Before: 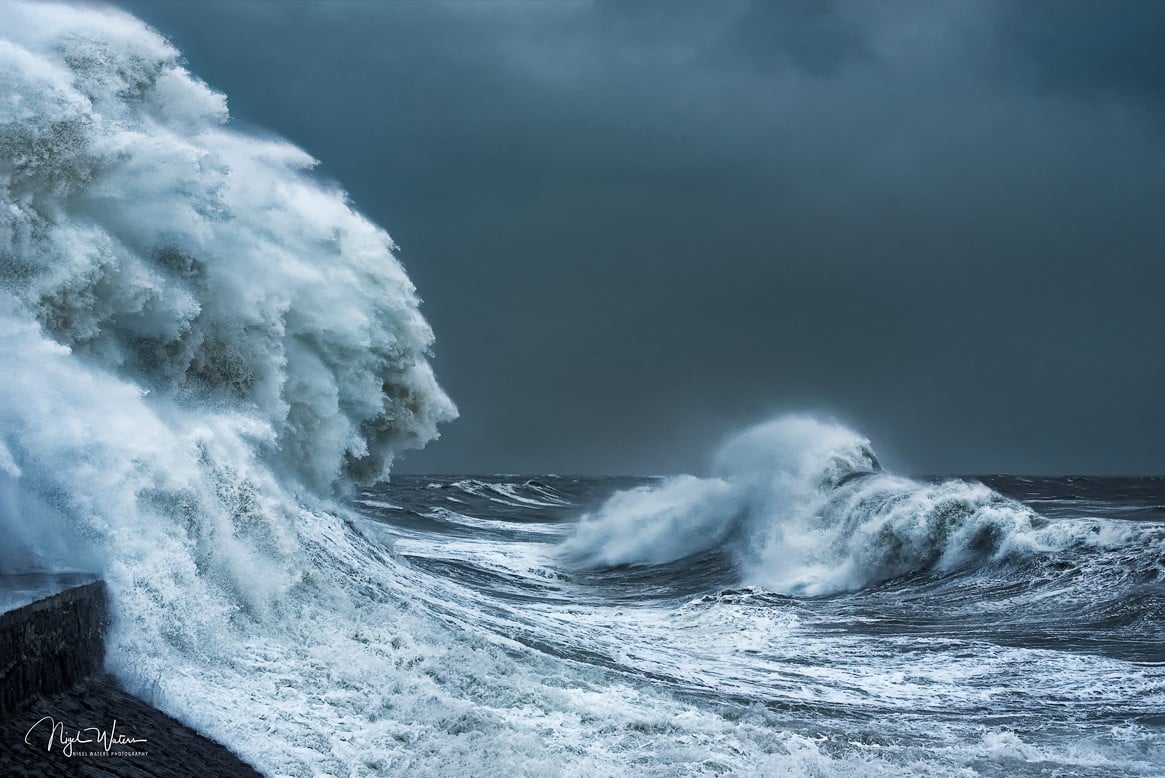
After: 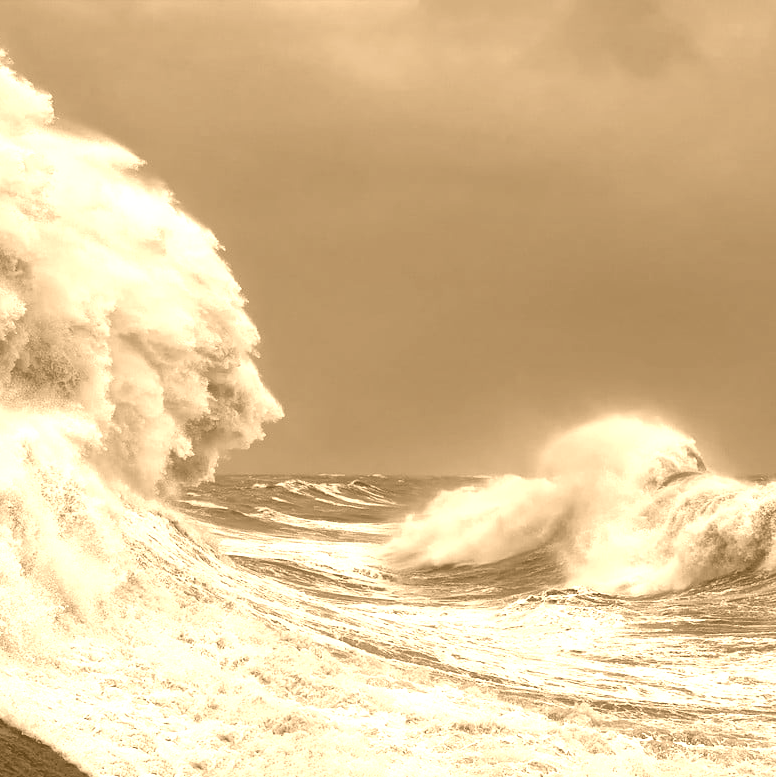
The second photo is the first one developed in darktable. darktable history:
contrast brightness saturation: contrast 0.05, brightness 0.06, saturation 0.01
colorize: hue 28.8°, source mix 100%
white balance: emerald 1
crop and rotate: left 15.055%, right 18.278%
